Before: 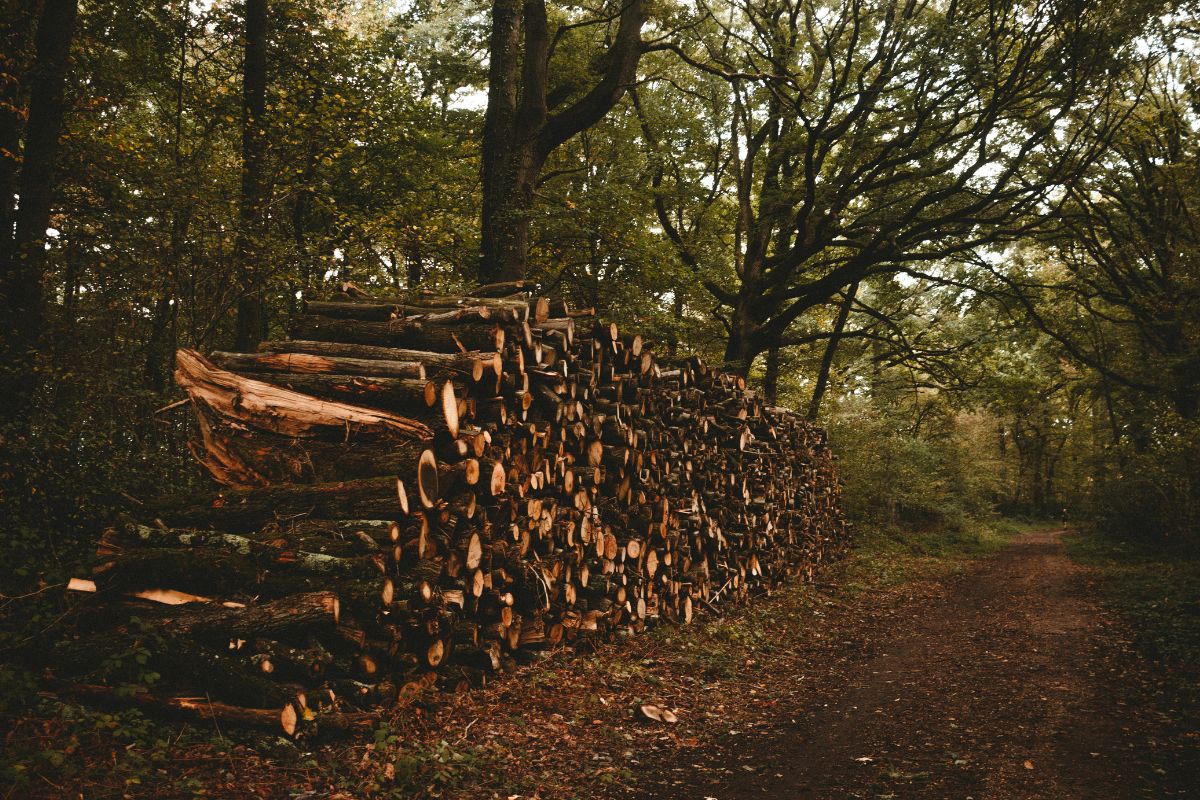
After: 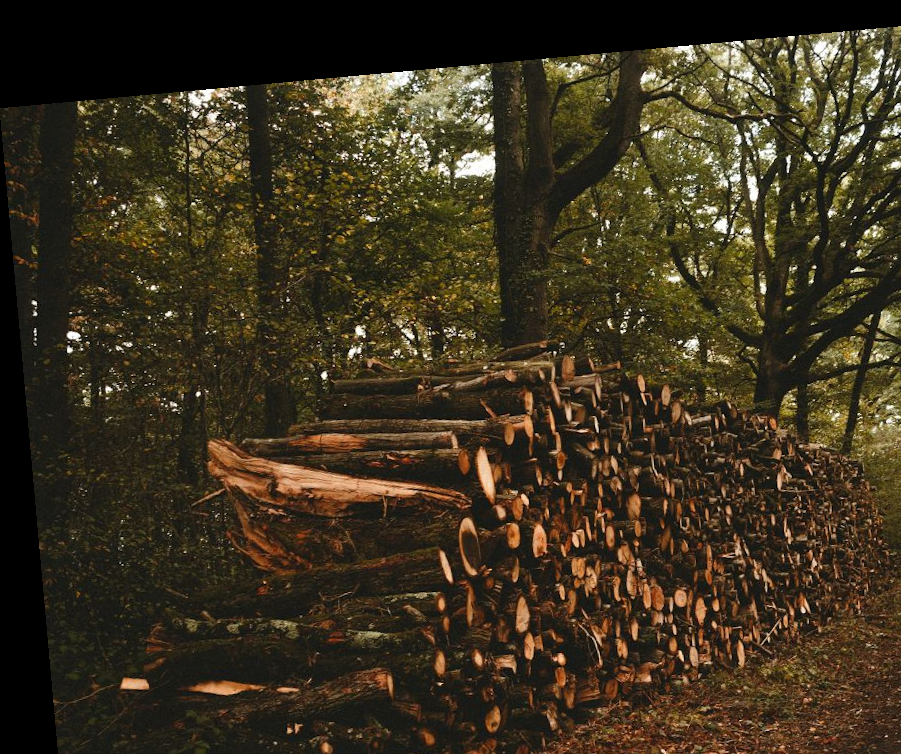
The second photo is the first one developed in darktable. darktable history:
crop: right 28.885%, bottom 16.626%
rotate and perspective: rotation -5.2°, automatic cropping off
